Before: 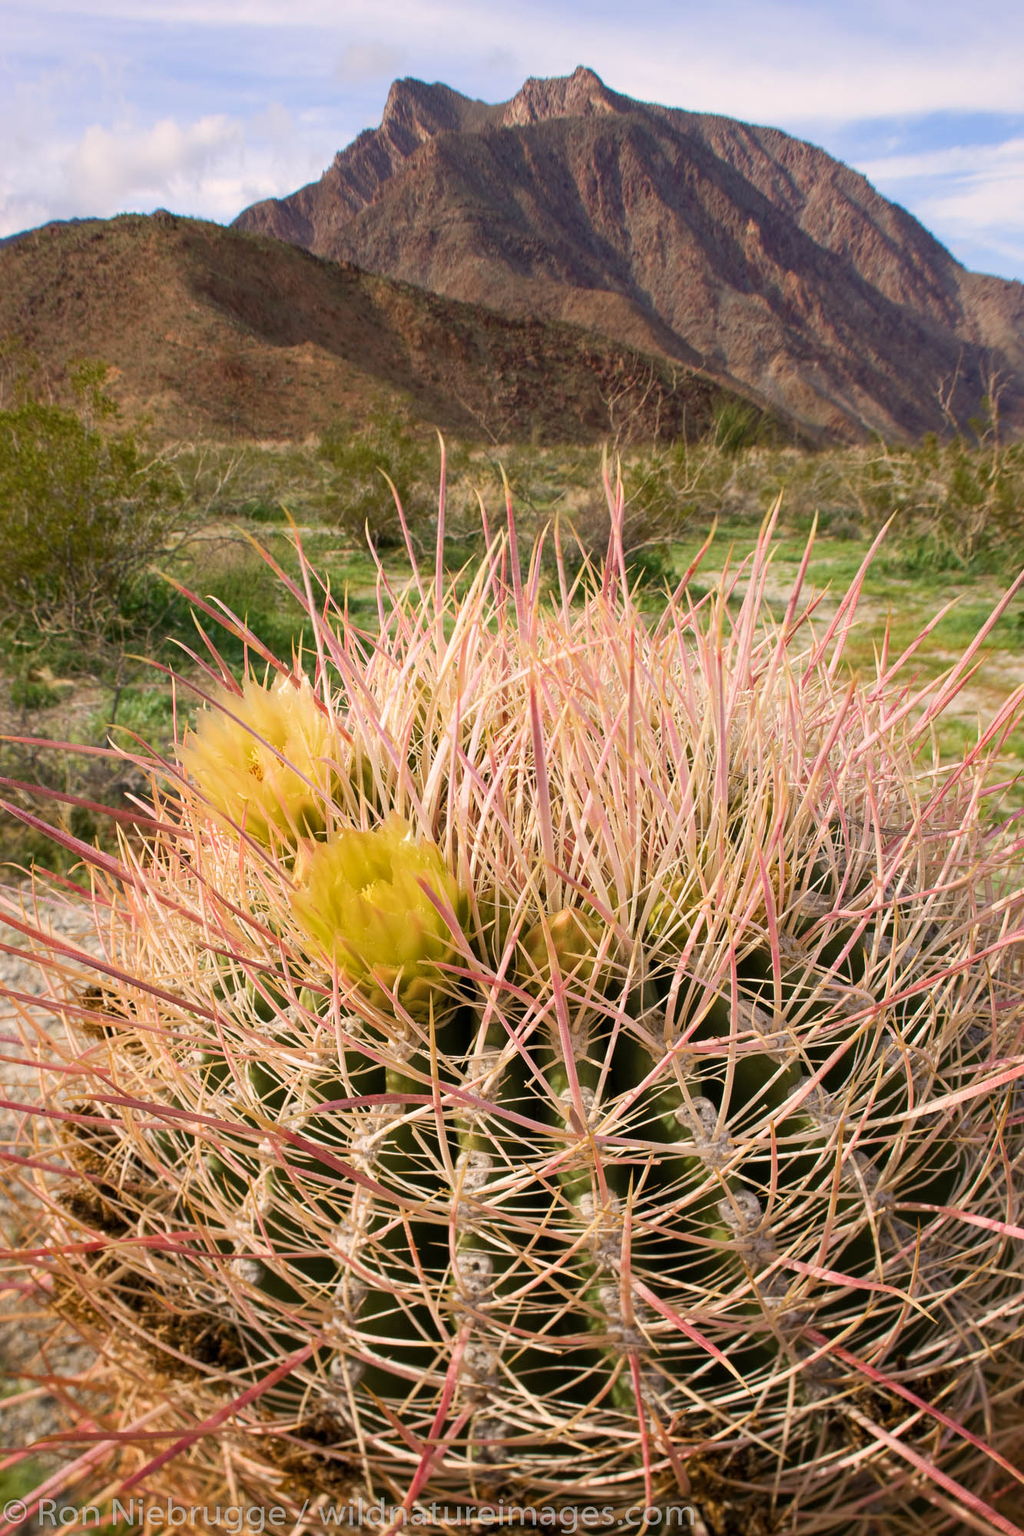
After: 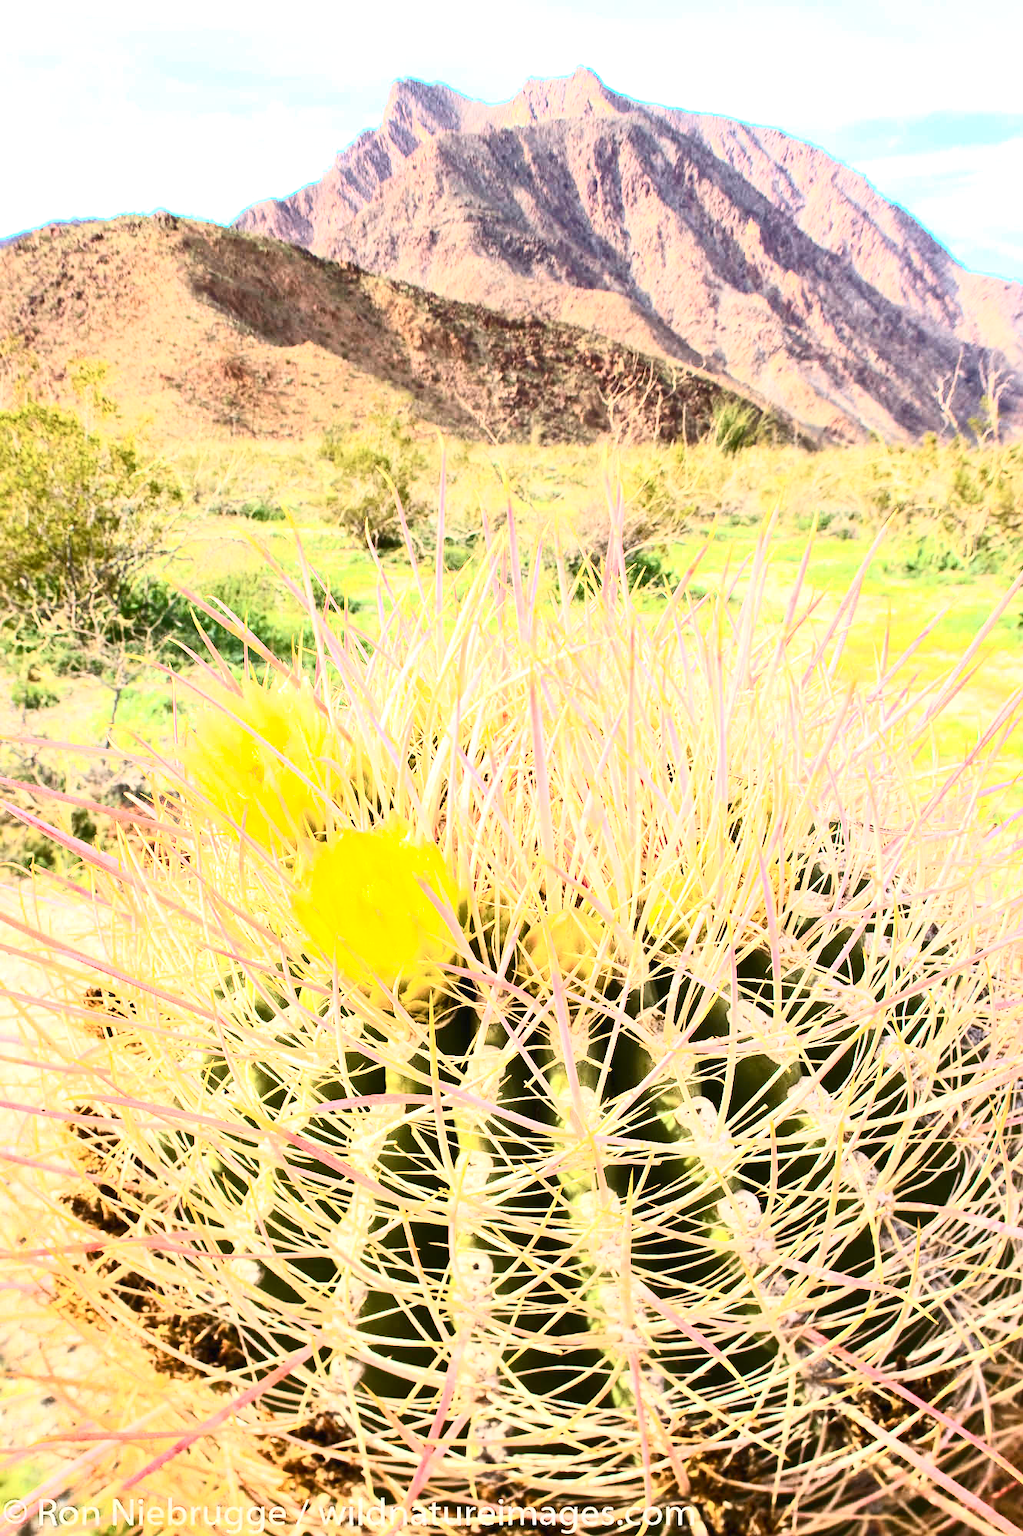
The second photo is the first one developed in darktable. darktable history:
contrast brightness saturation: contrast 0.634, brightness 0.341, saturation 0.138
exposure: black level correction 0, exposure 1.463 EV, compensate highlight preservation false
